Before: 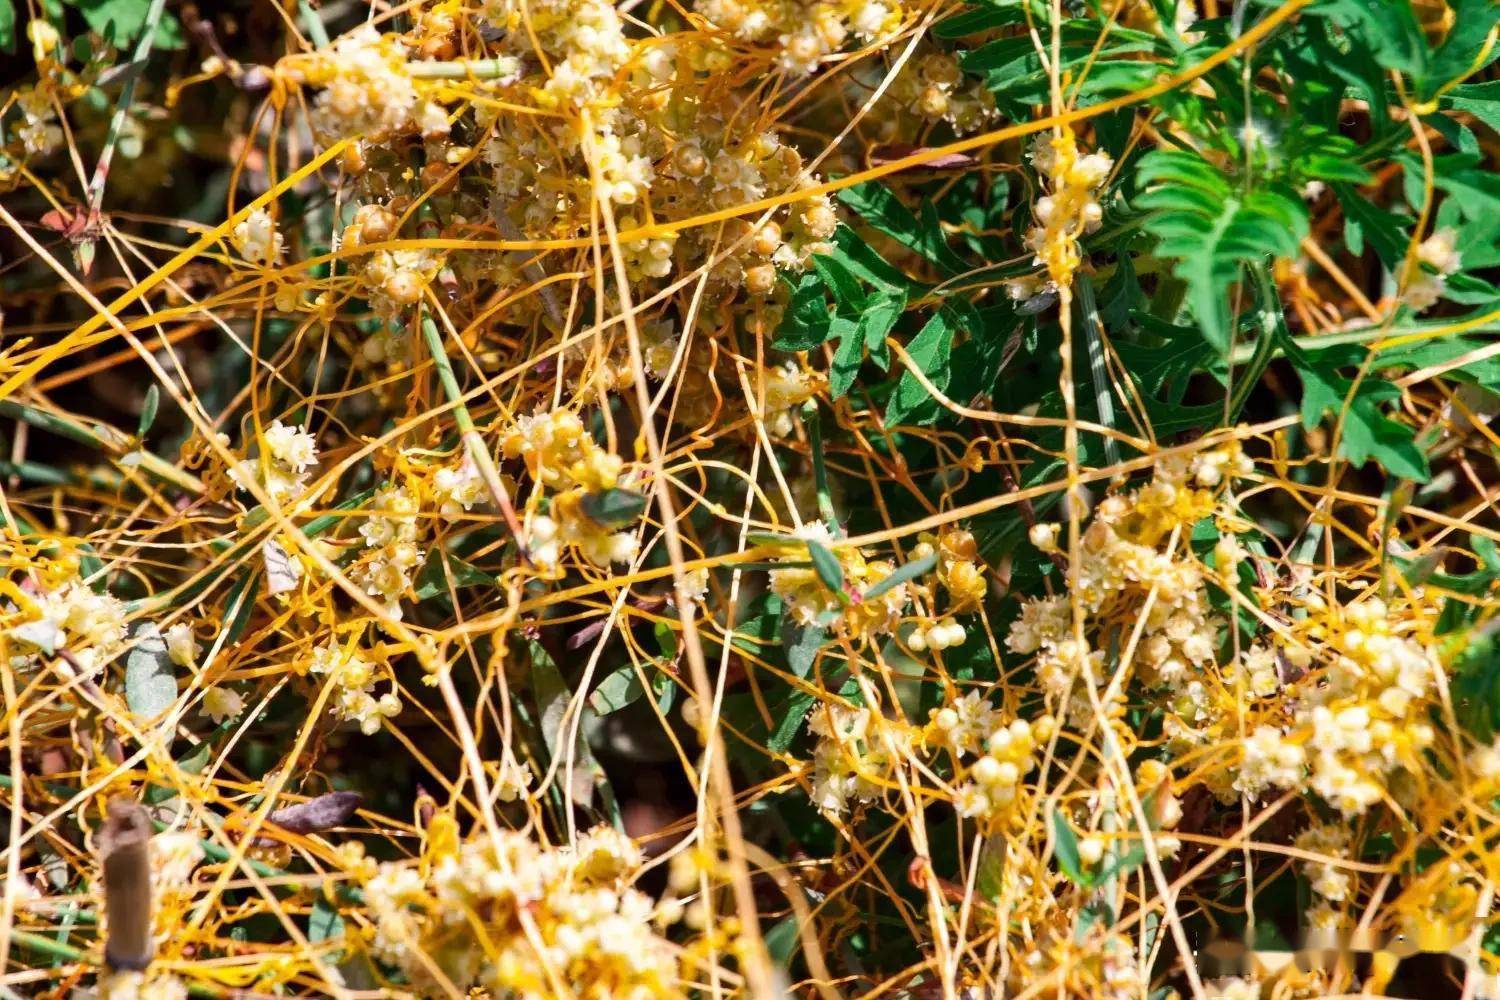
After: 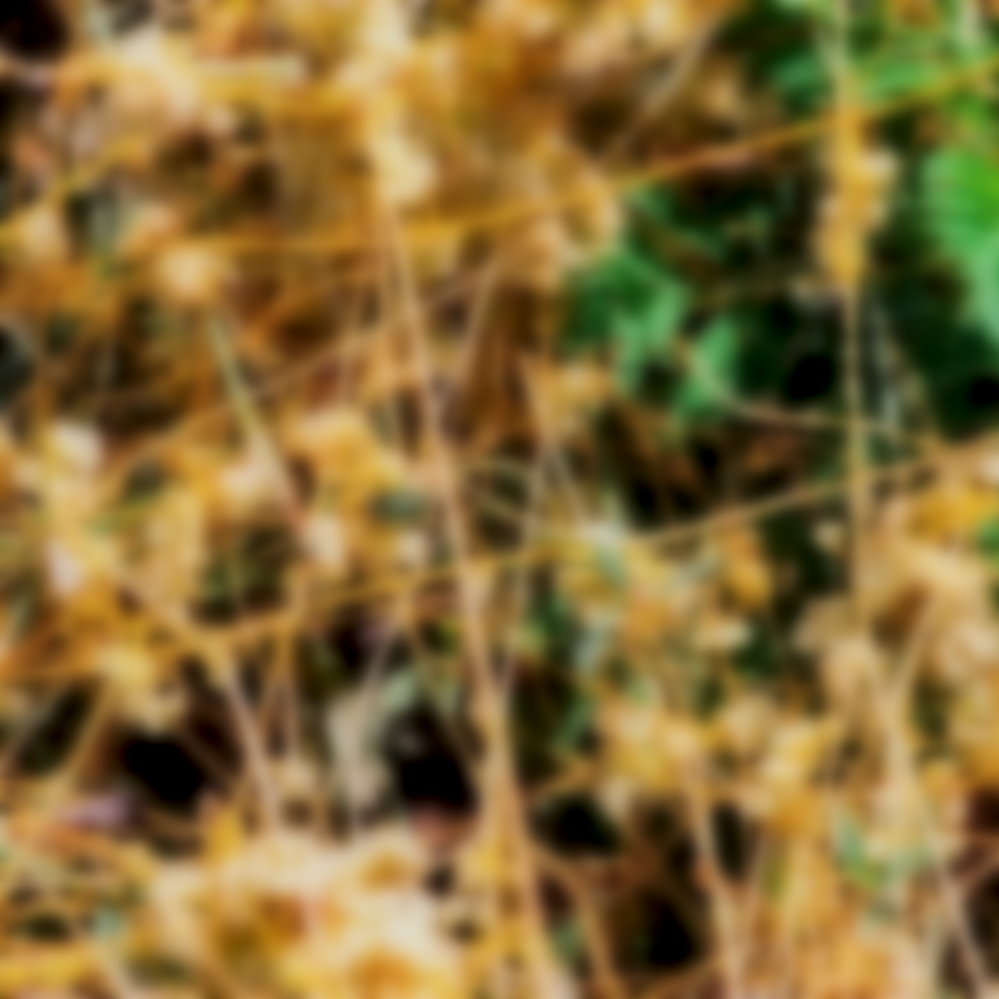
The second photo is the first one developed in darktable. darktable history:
crop and rotate: left 14.436%, right 18.898%
lowpass: on, module defaults
sharpen: on, module defaults
local contrast: detail 130%
filmic rgb: black relative exposure -7.65 EV, white relative exposure 4.56 EV, hardness 3.61, contrast 1.05
